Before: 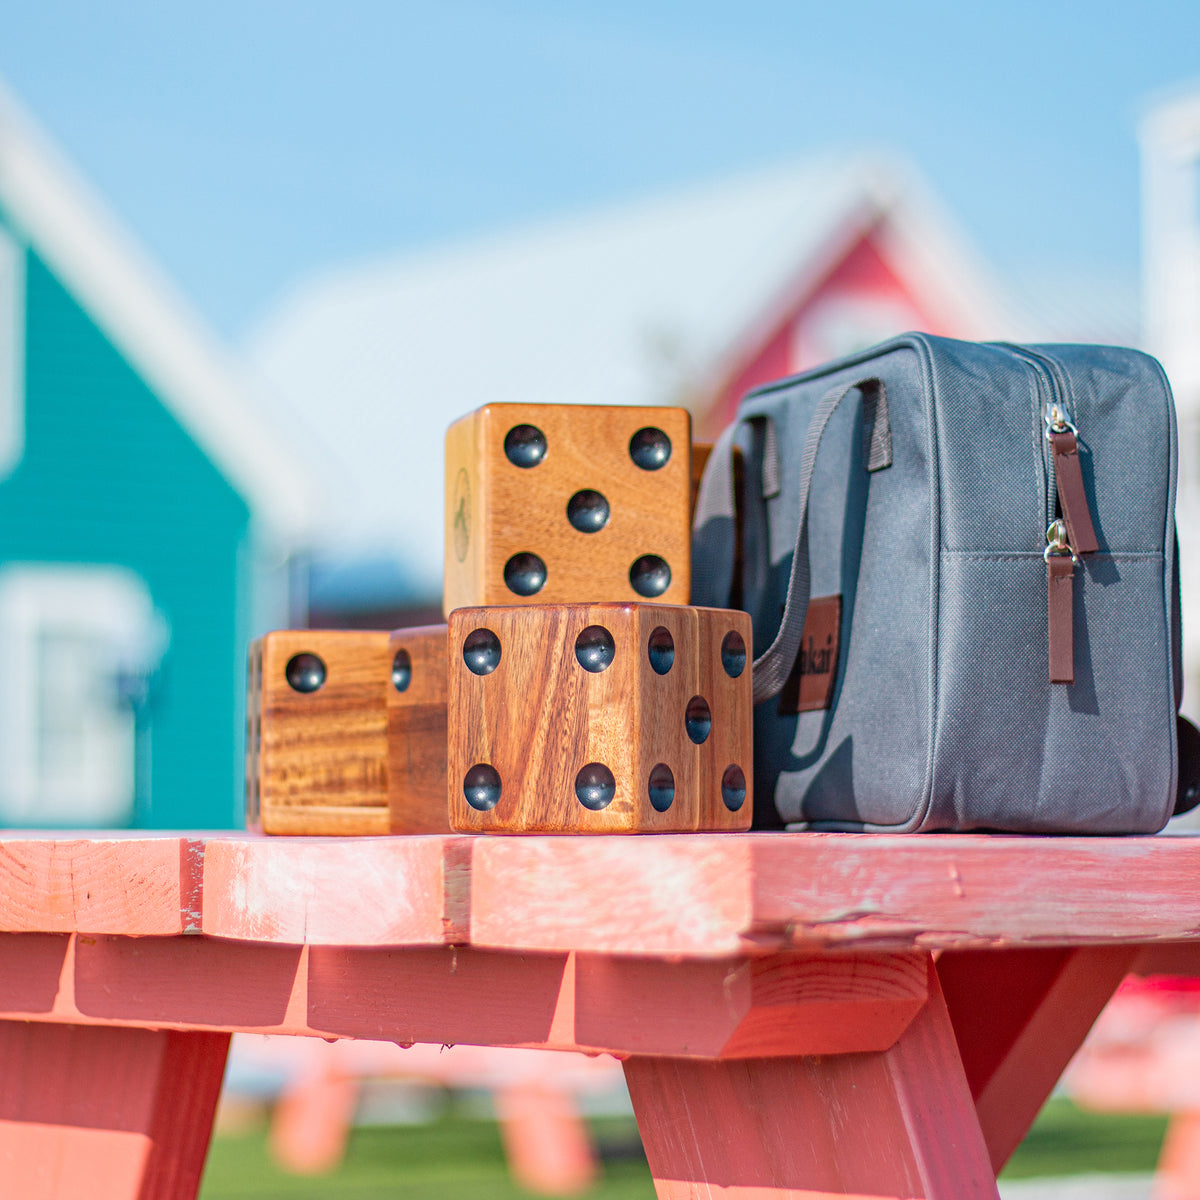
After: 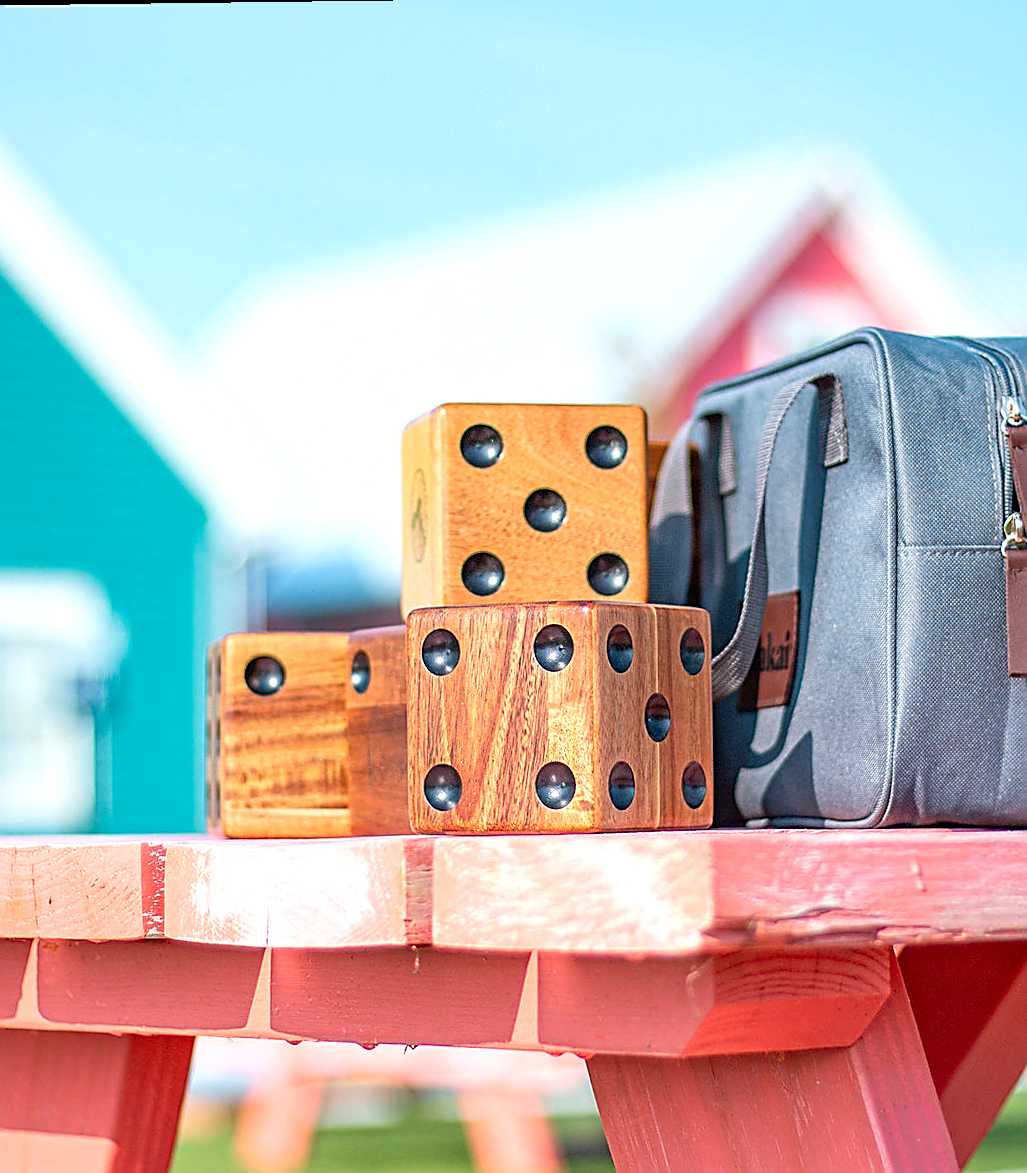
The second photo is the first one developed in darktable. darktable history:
sharpen: radius 1.636, amount 1.295
crop and rotate: angle 0.71°, left 4.113%, top 0.7%, right 11.272%, bottom 2.676%
exposure: black level correction 0.001, exposure 0.499 EV, compensate exposure bias true, compensate highlight preservation false
